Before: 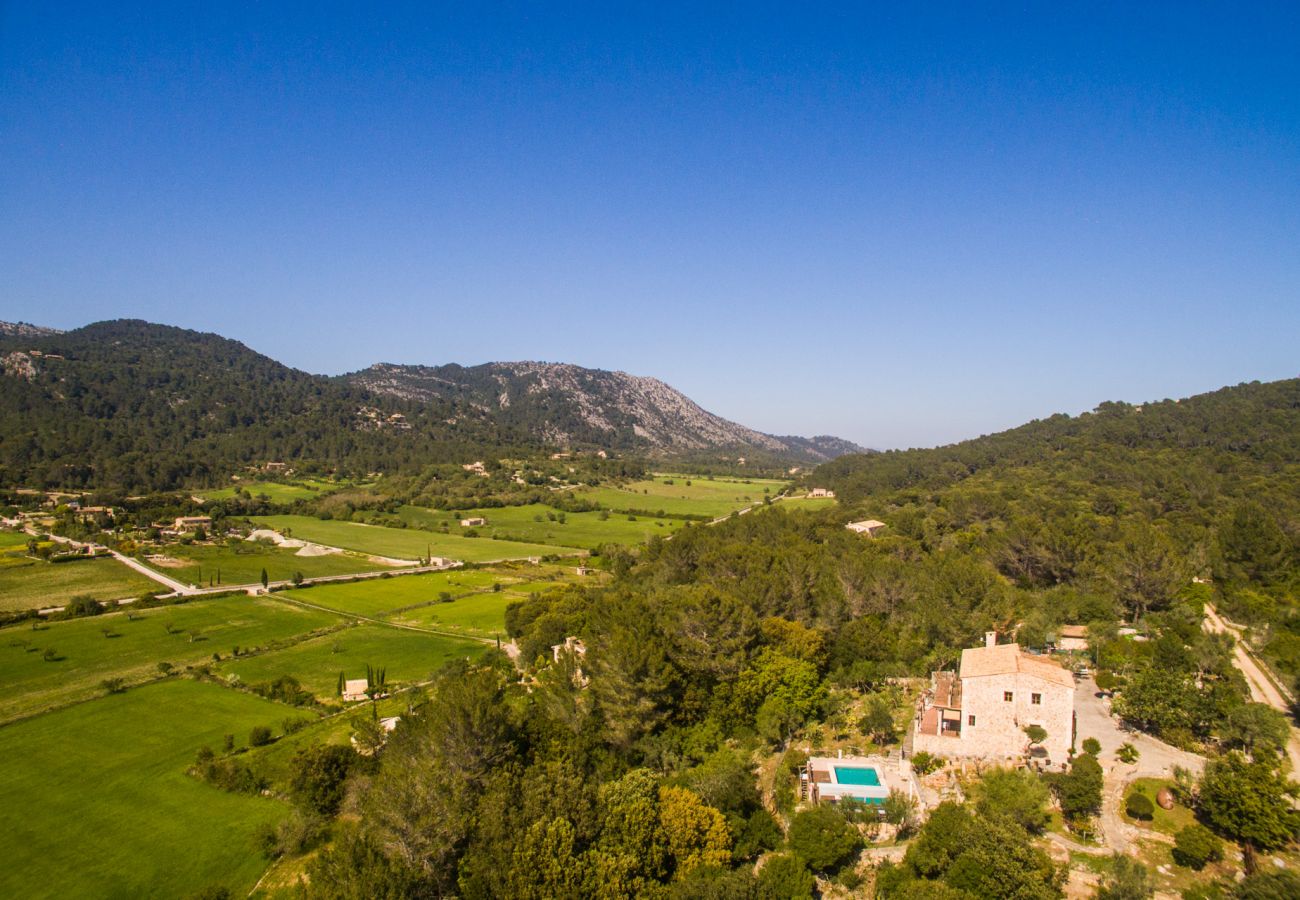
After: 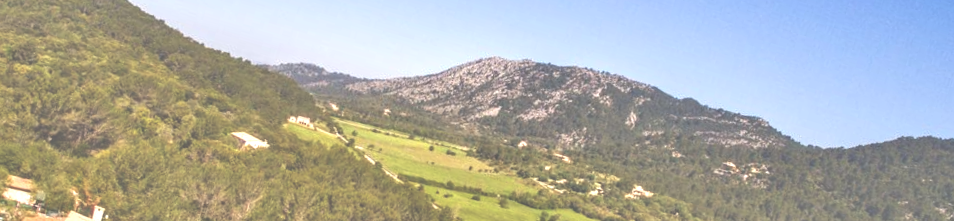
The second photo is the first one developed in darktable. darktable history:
exposure: black level correction -0.071, exposure 0.5 EV, compensate highlight preservation false
local contrast: detail 130%
crop and rotate: angle 16.12°, top 30.835%, bottom 35.653%
contrast brightness saturation: contrast 0.03, brightness -0.04
tone equalizer: -7 EV 0.15 EV, -6 EV 0.6 EV, -5 EV 1.15 EV, -4 EV 1.33 EV, -3 EV 1.15 EV, -2 EV 0.6 EV, -1 EV 0.15 EV, mask exposure compensation -0.5 EV
